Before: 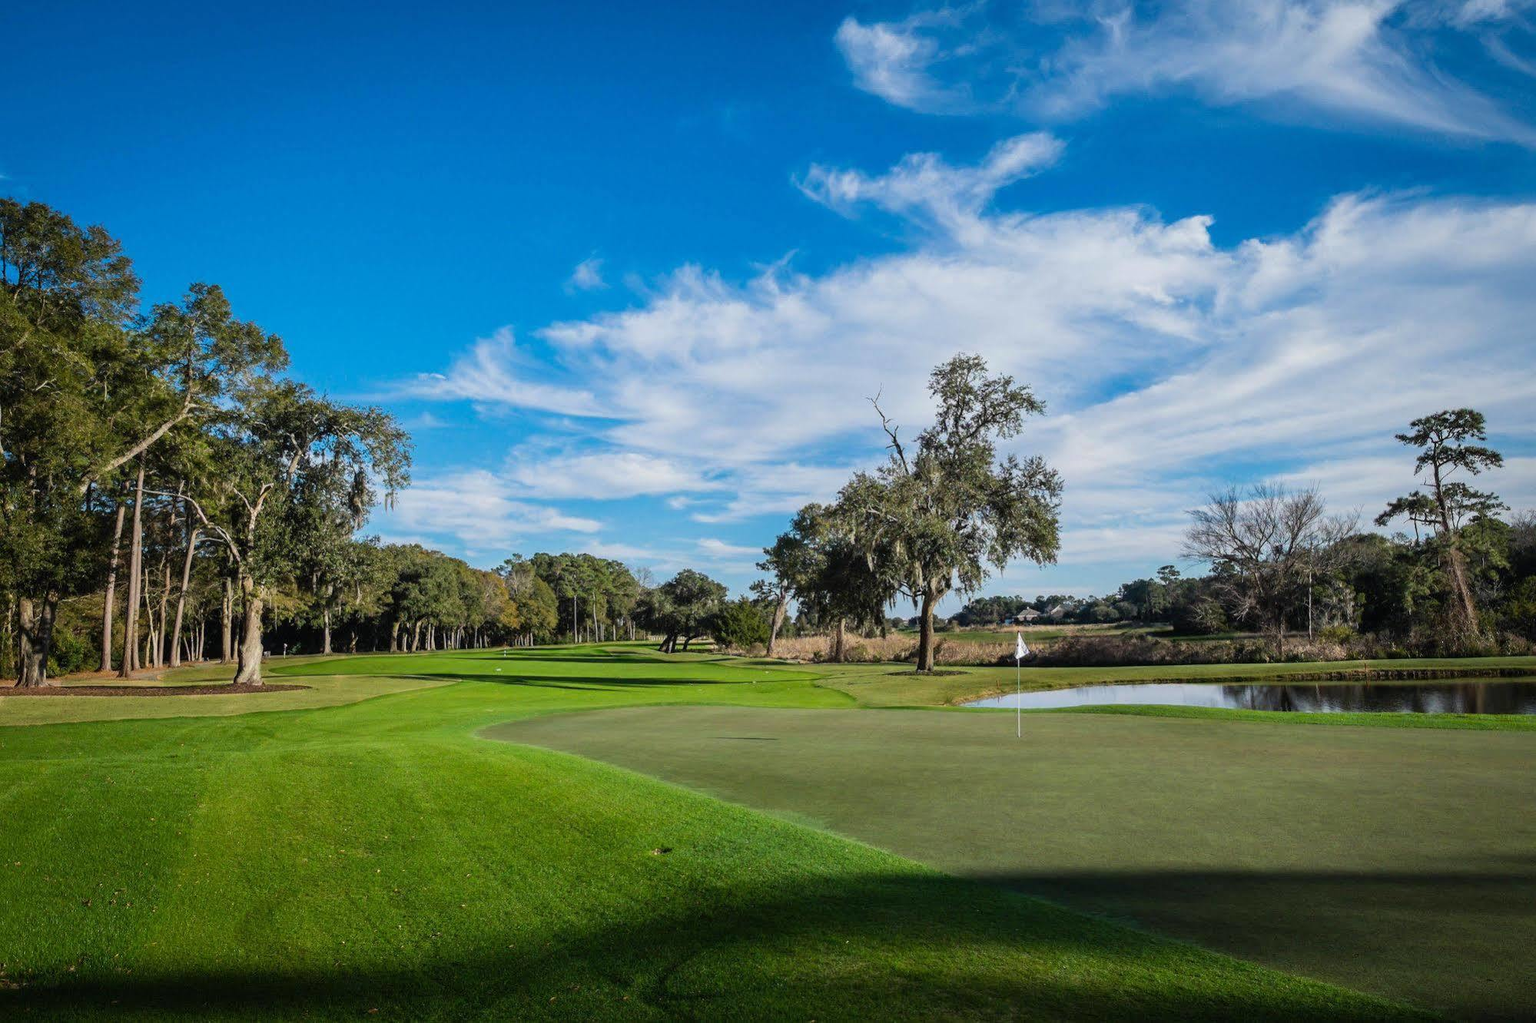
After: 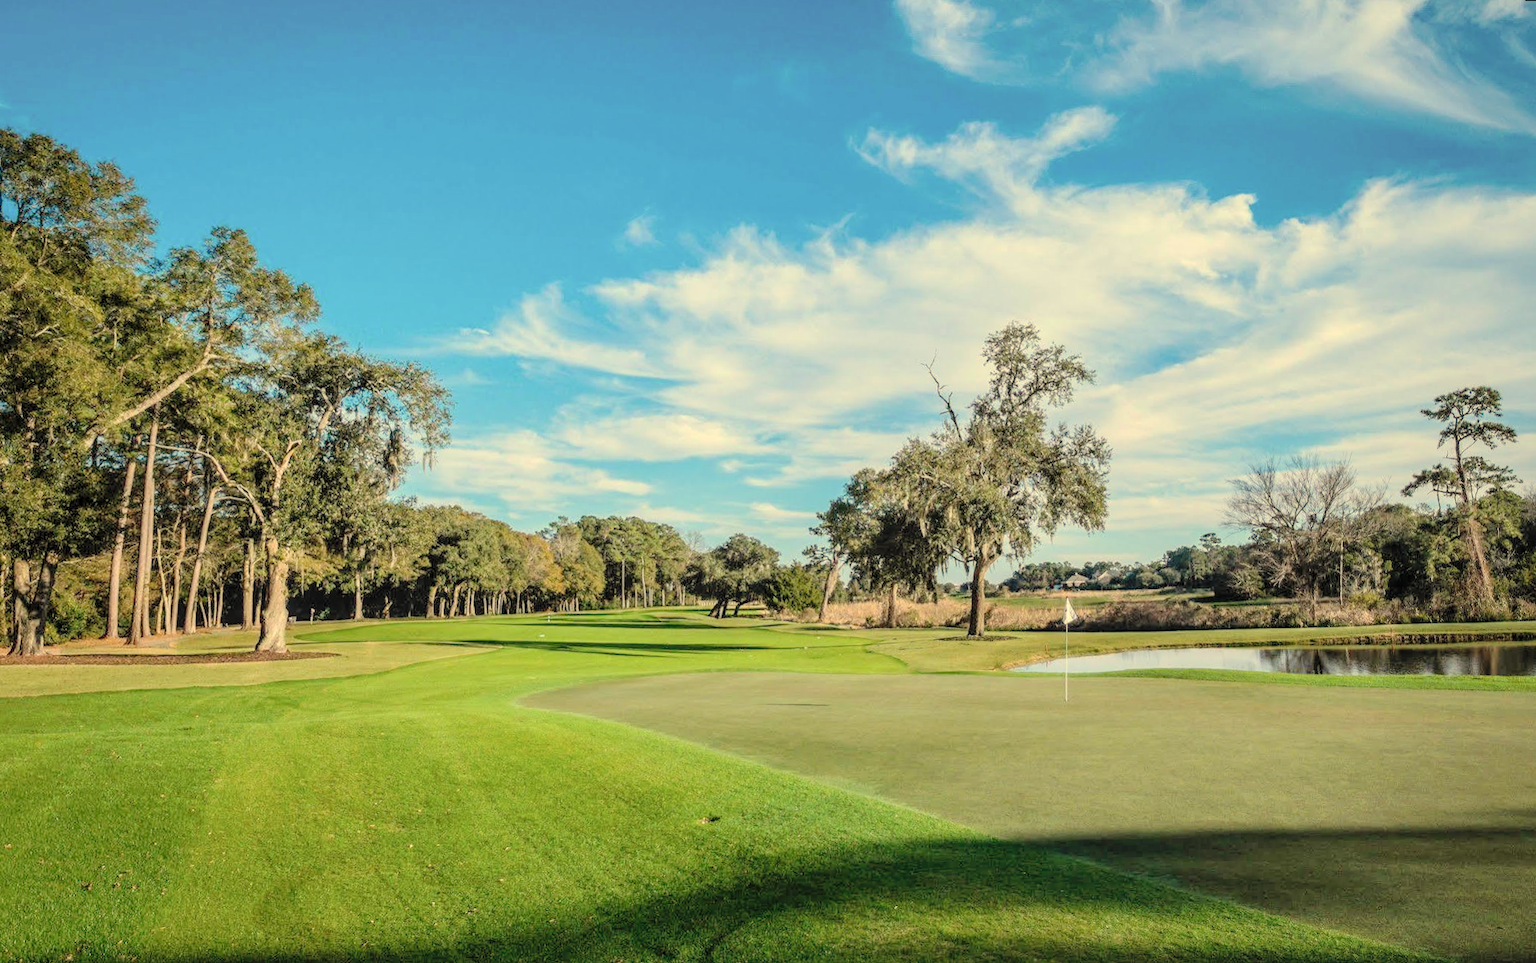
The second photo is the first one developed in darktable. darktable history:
white balance: red 1.08, blue 0.791
local contrast: on, module defaults
contrast brightness saturation: contrast 0.1, brightness 0.3, saturation 0.14
tone curve: curves: ch0 [(0, 0) (0.003, 0.006) (0.011, 0.014) (0.025, 0.024) (0.044, 0.035) (0.069, 0.046) (0.1, 0.074) (0.136, 0.115) (0.177, 0.161) (0.224, 0.226) (0.277, 0.293) (0.335, 0.364) (0.399, 0.441) (0.468, 0.52) (0.543, 0.58) (0.623, 0.657) (0.709, 0.72) (0.801, 0.794) (0.898, 0.883) (1, 1)], preserve colors none
rotate and perspective: rotation 0.679°, lens shift (horizontal) 0.136, crop left 0.009, crop right 0.991, crop top 0.078, crop bottom 0.95
